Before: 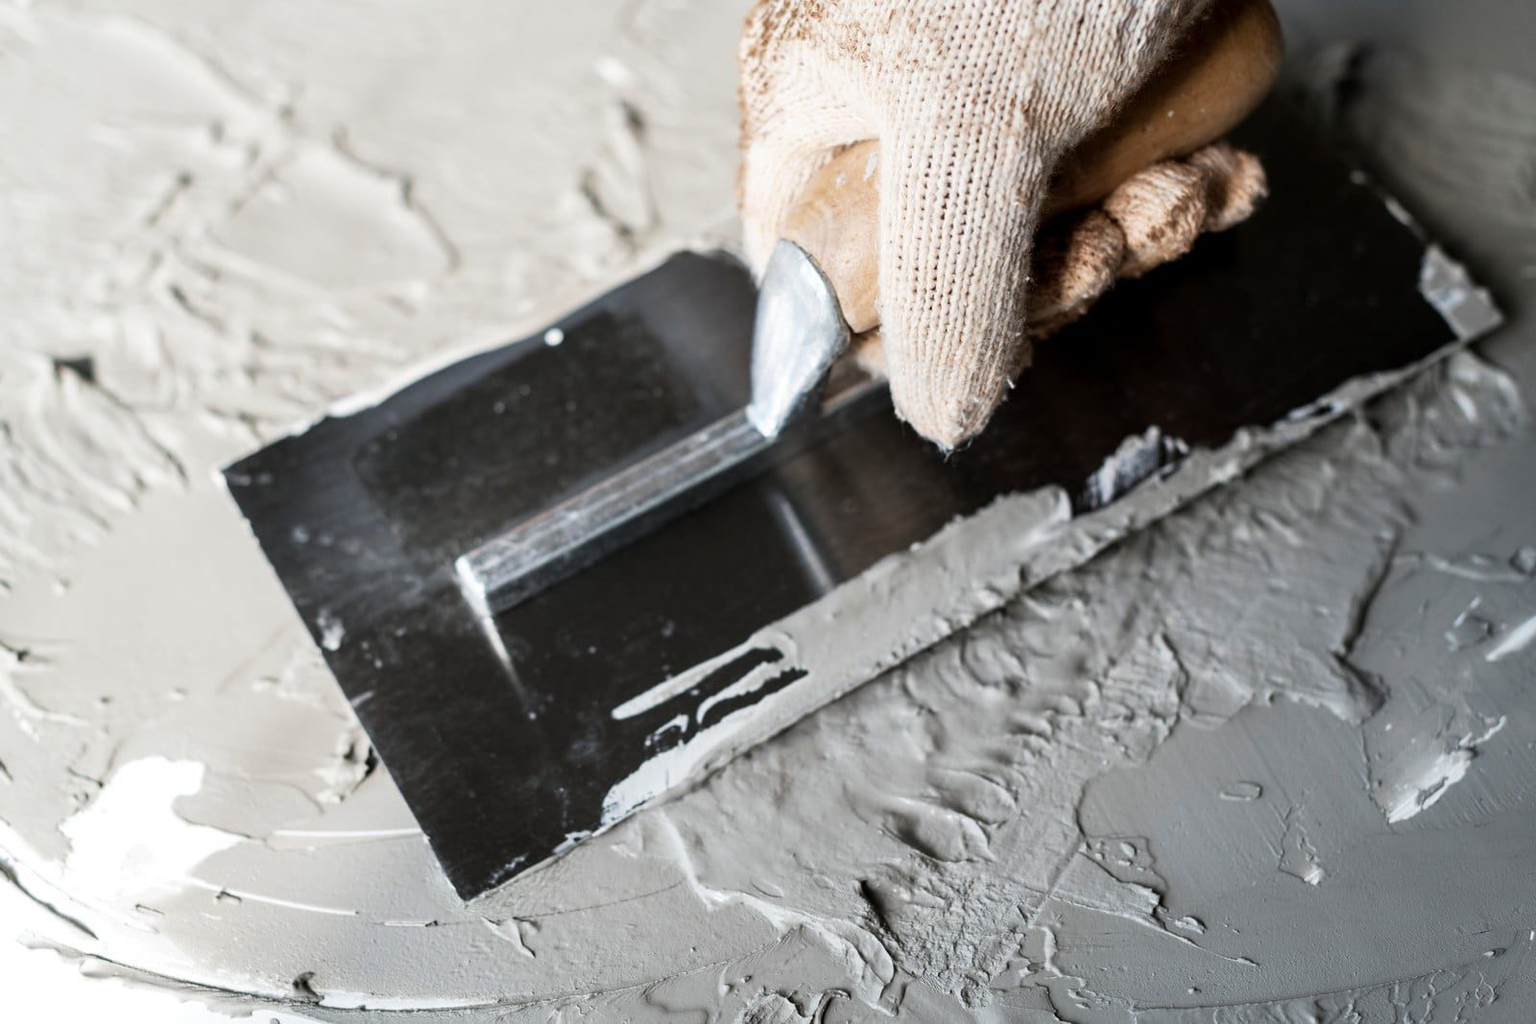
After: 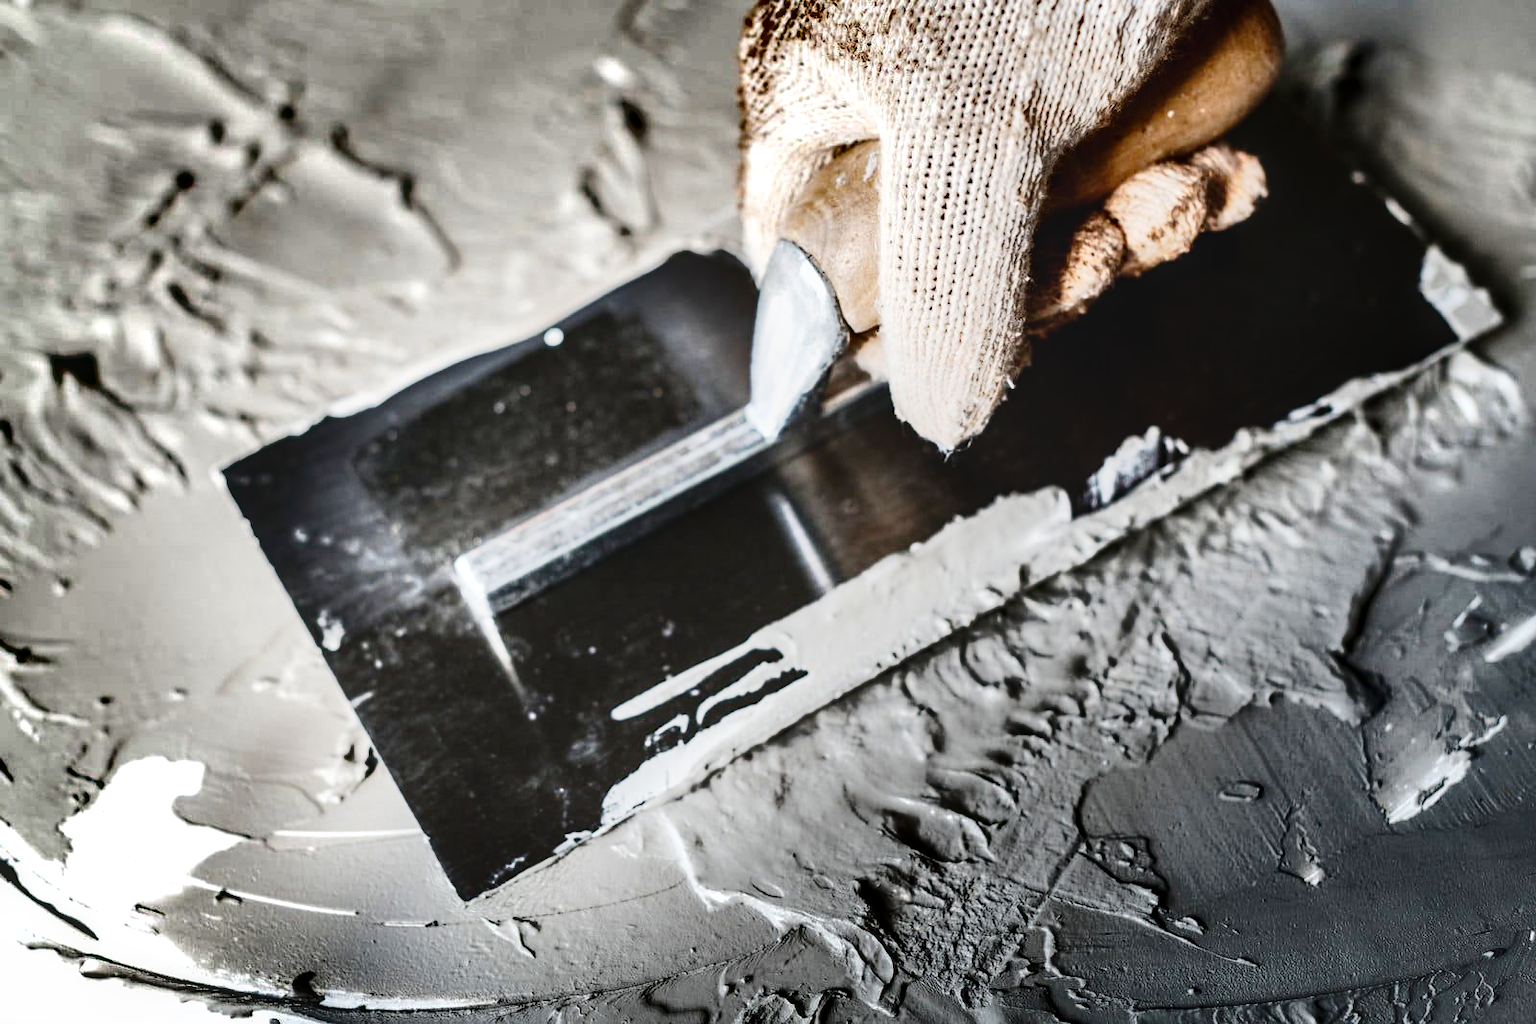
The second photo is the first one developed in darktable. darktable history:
tone curve: curves: ch0 [(0, 0.021) (0.049, 0.044) (0.152, 0.14) (0.328, 0.377) (0.473, 0.543) (0.641, 0.705) (0.85, 0.894) (1, 0.969)]; ch1 [(0, 0) (0.302, 0.331) (0.433, 0.432) (0.472, 0.47) (0.502, 0.503) (0.527, 0.516) (0.564, 0.573) (0.614, 0.626) (0.677, 0.701) (0.859, 0.885) (1, 1)]; ch2 [(0, 0) (0.33, 0.301) (0.447, 0.44) (0.487, 0.496) (0.502, 0.516) (0.535, 0.563) (0.565, 0.597) (0.608, 0.641) (1, 1)], preserve colors none
contrast brightness saturation: contrast 0.275
shadows and highlights: radius 122.67, shadows 99.08, white point adjustment -3.08, highlights -99.18, soften with gaussian
exposure: exposure 1 EV, compensate highlight preservation false
local contrast: on, module defaults
